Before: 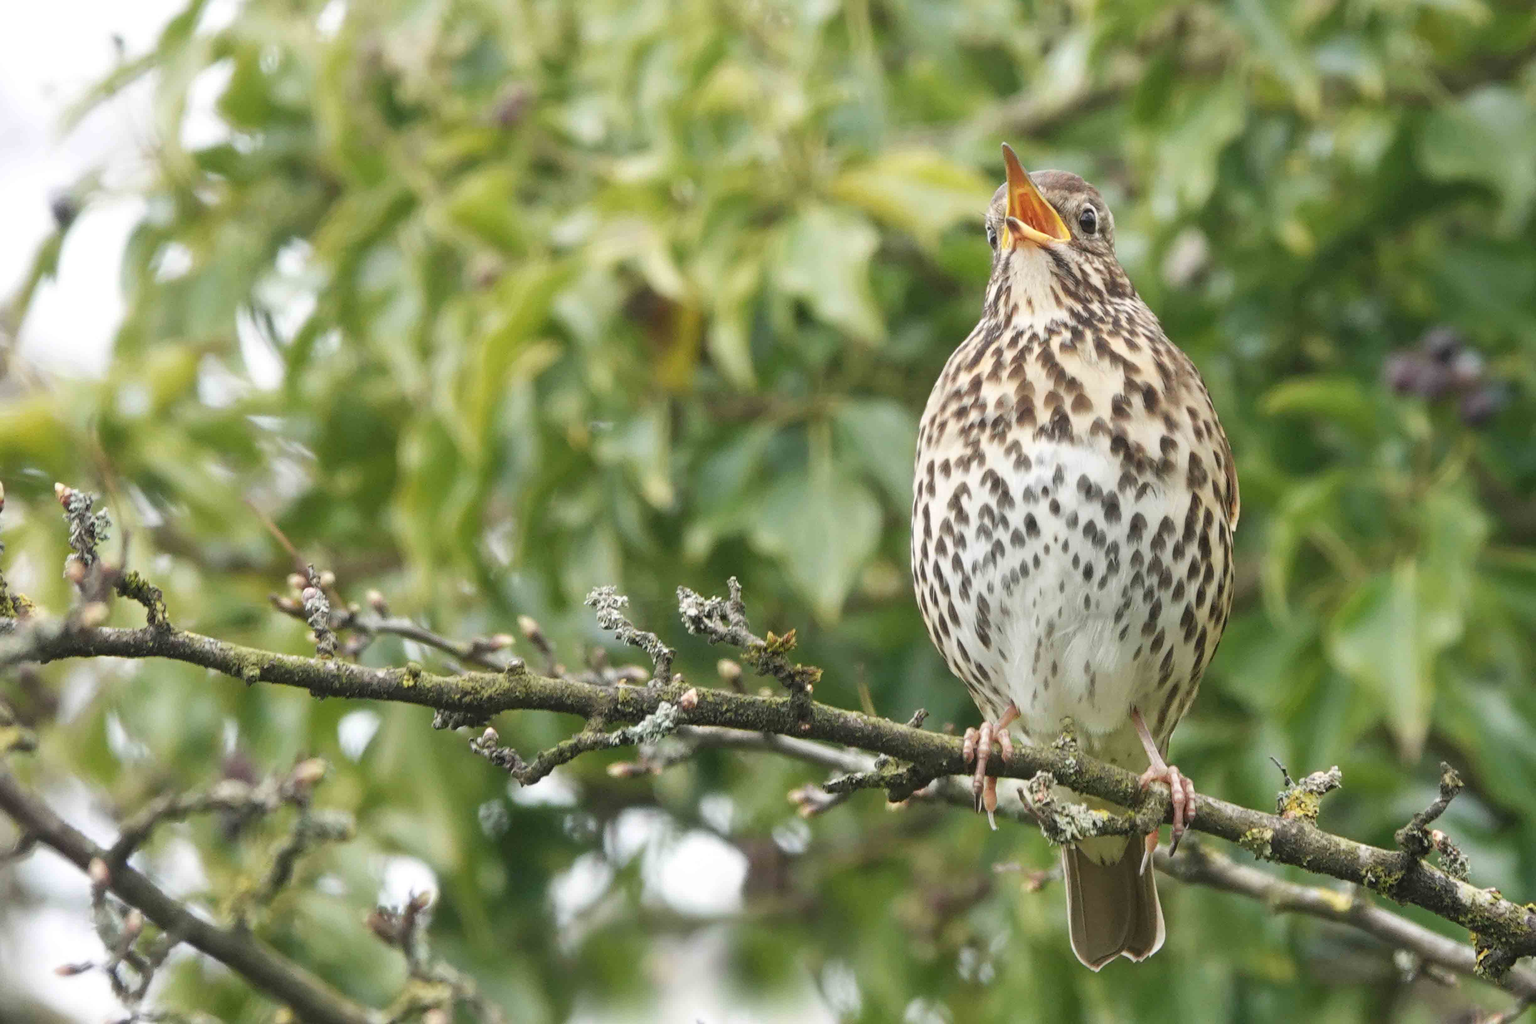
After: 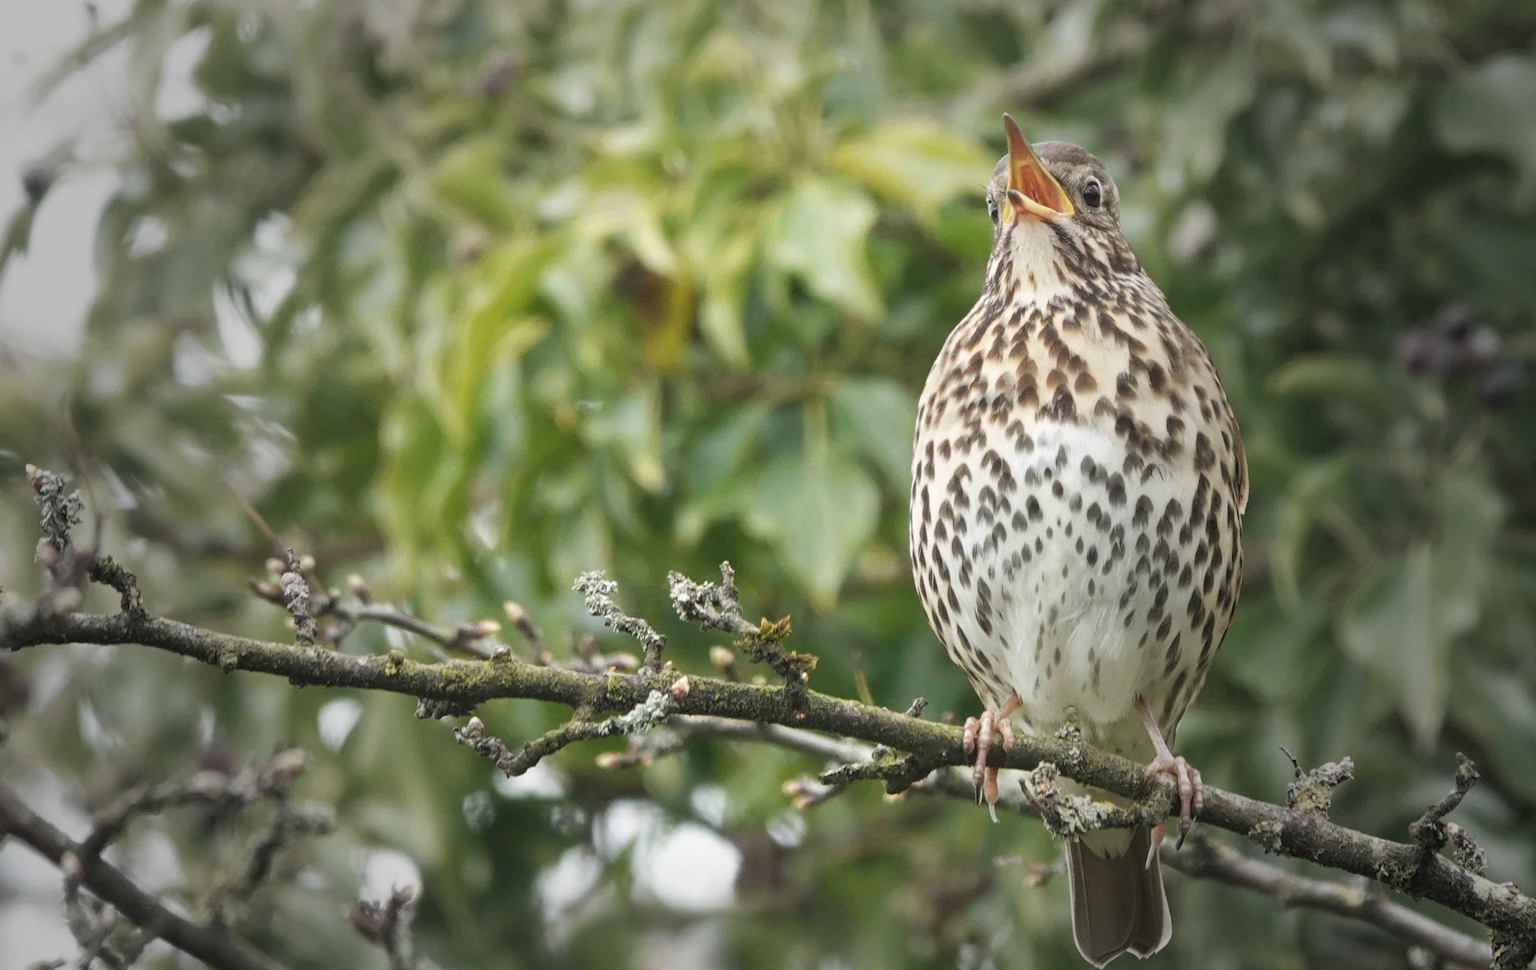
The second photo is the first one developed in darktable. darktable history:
vignetting: fall-off start 40%, fall-off radius 40%
crop: left 1.964%, top 3.251%, right 1.122%, bottom 4.933%
